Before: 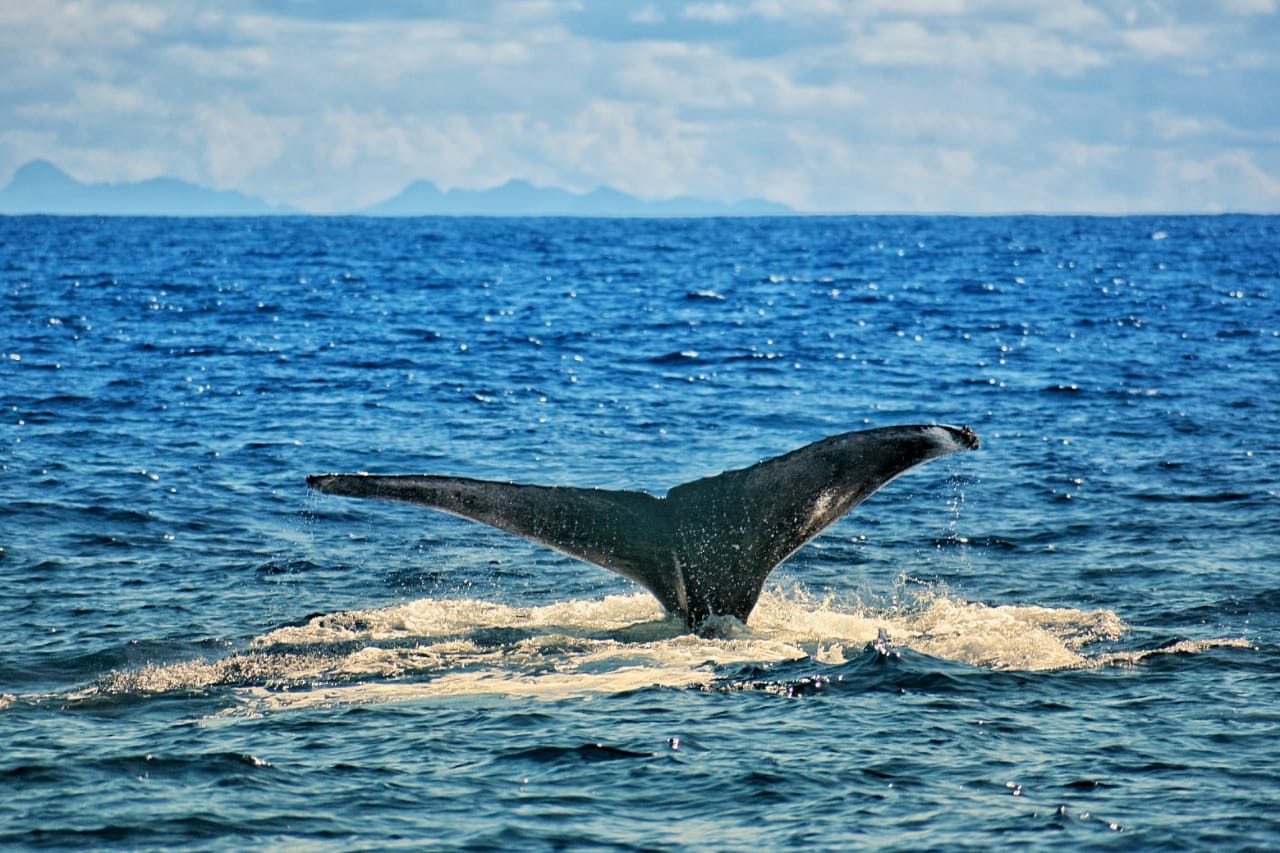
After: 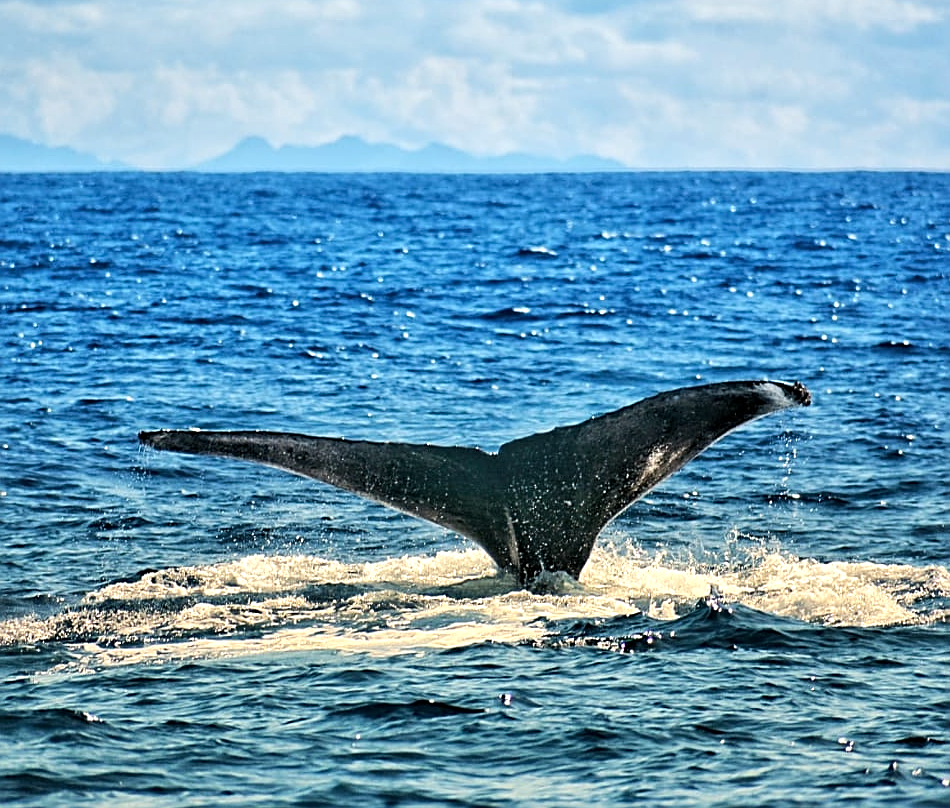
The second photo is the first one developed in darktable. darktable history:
tone equalizer: -8 EV -0.417 EV, -7 EV -0.389 EV, -6 EV -0.333 EV, -5 EV -0.222 EV, -3 EV 0.222 EV, -2 EV 0.333 EV, -1 EV 0.389 EV, +0 EV 0.417 EV, edges refinement/feathering 500, mask exposure compensation -1.57 EV, preserve details no
sharpen: on, module defaults
crop and rotate: left 13.15%, top 5.251%, right 12.609%
